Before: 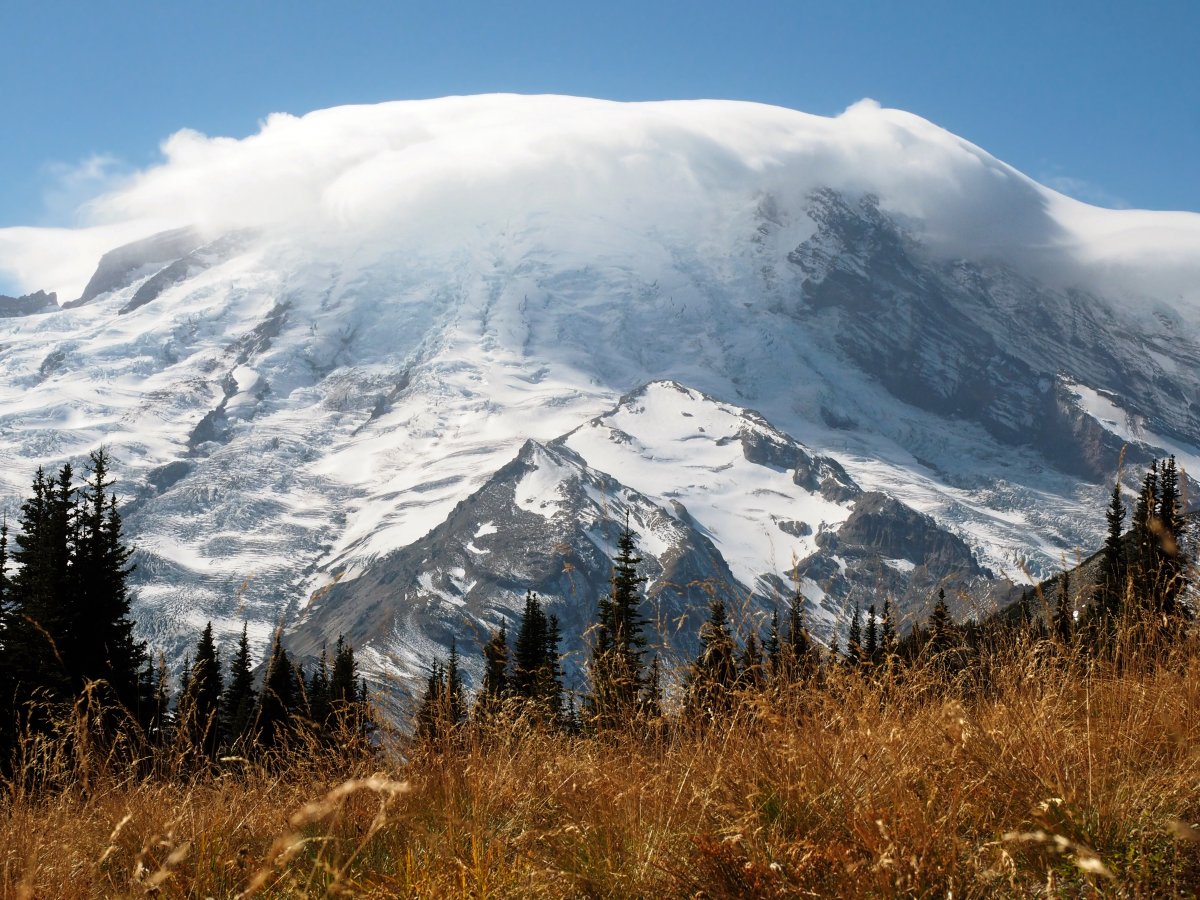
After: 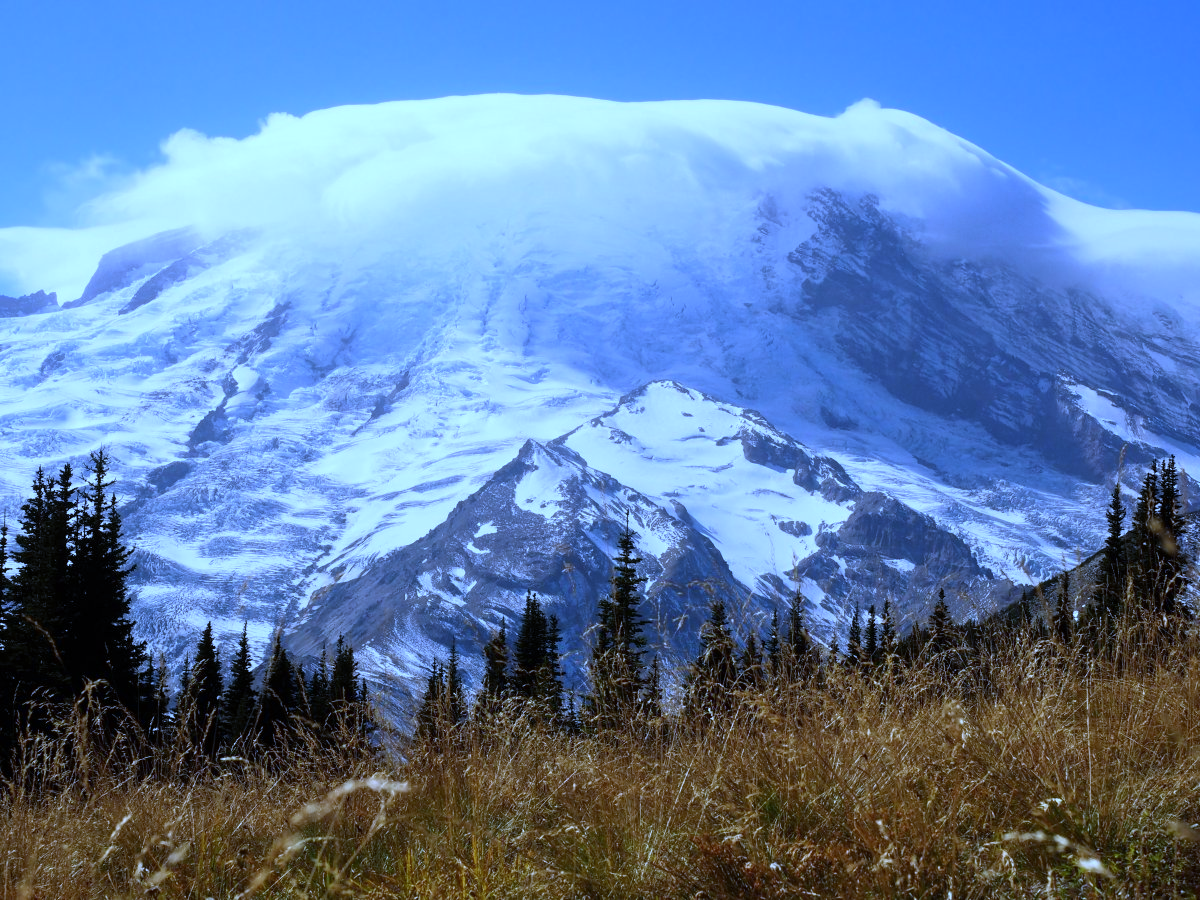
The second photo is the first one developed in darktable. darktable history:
color balance rgb: on, module defaults
white balance: red 0.766, blue 1.537
